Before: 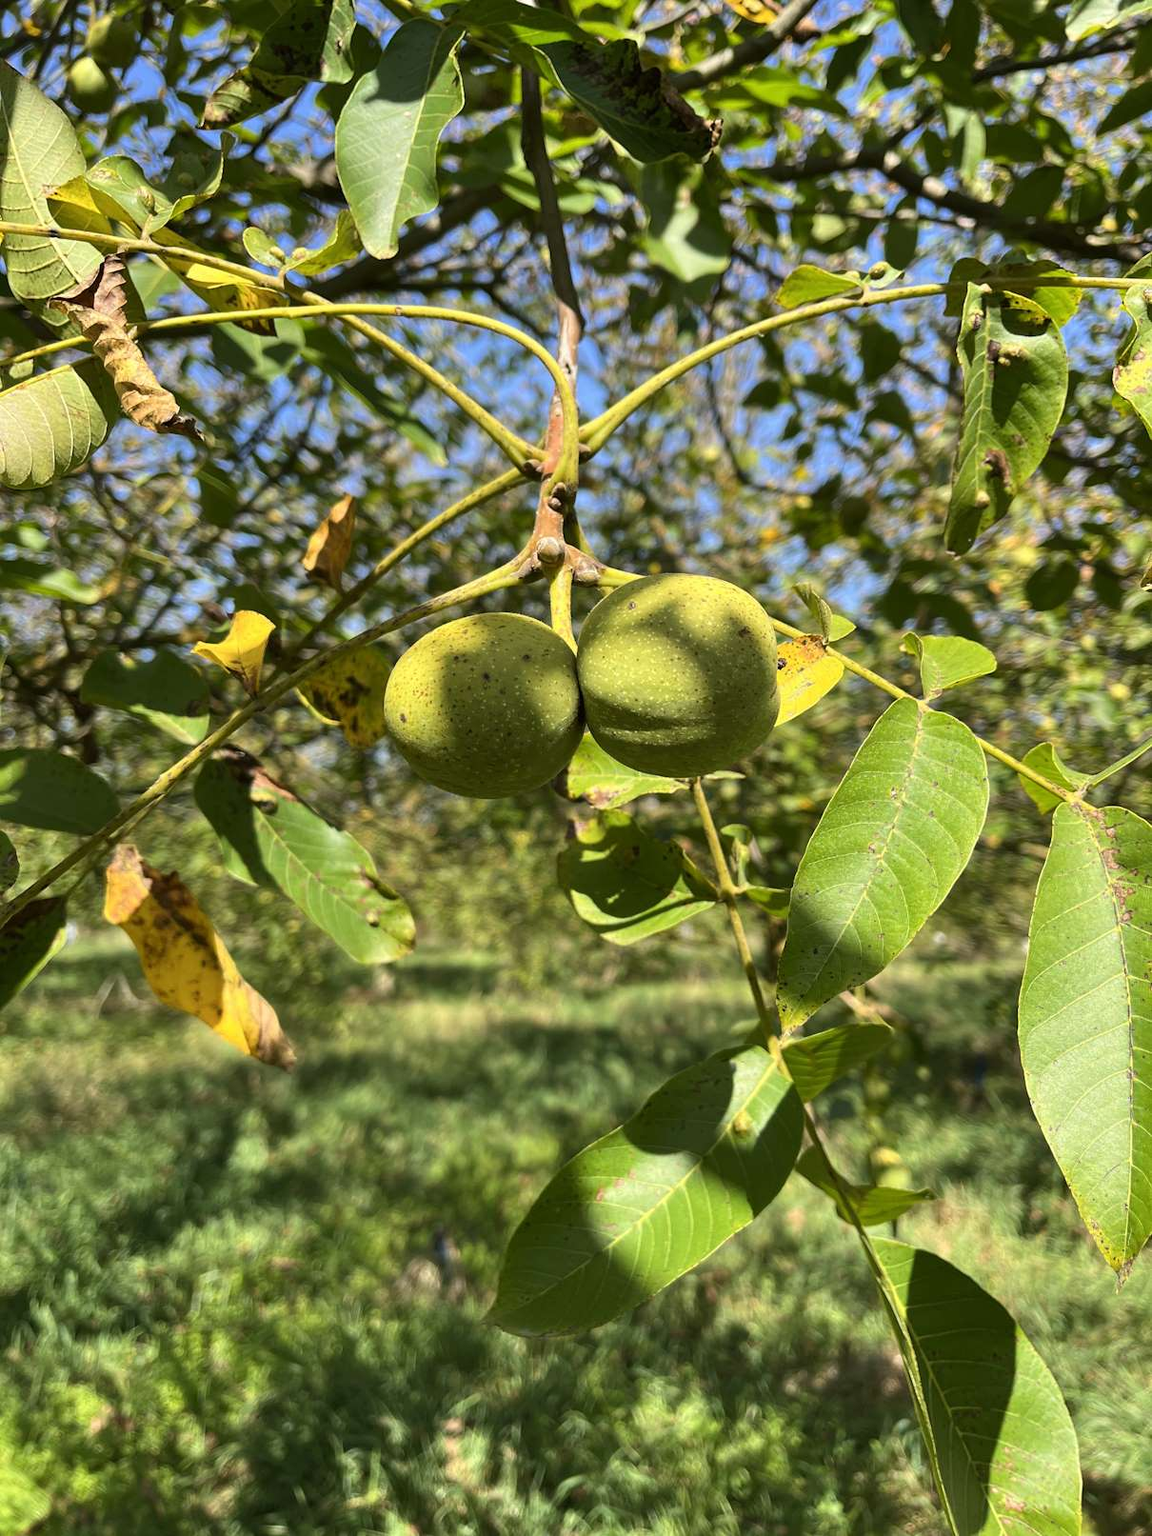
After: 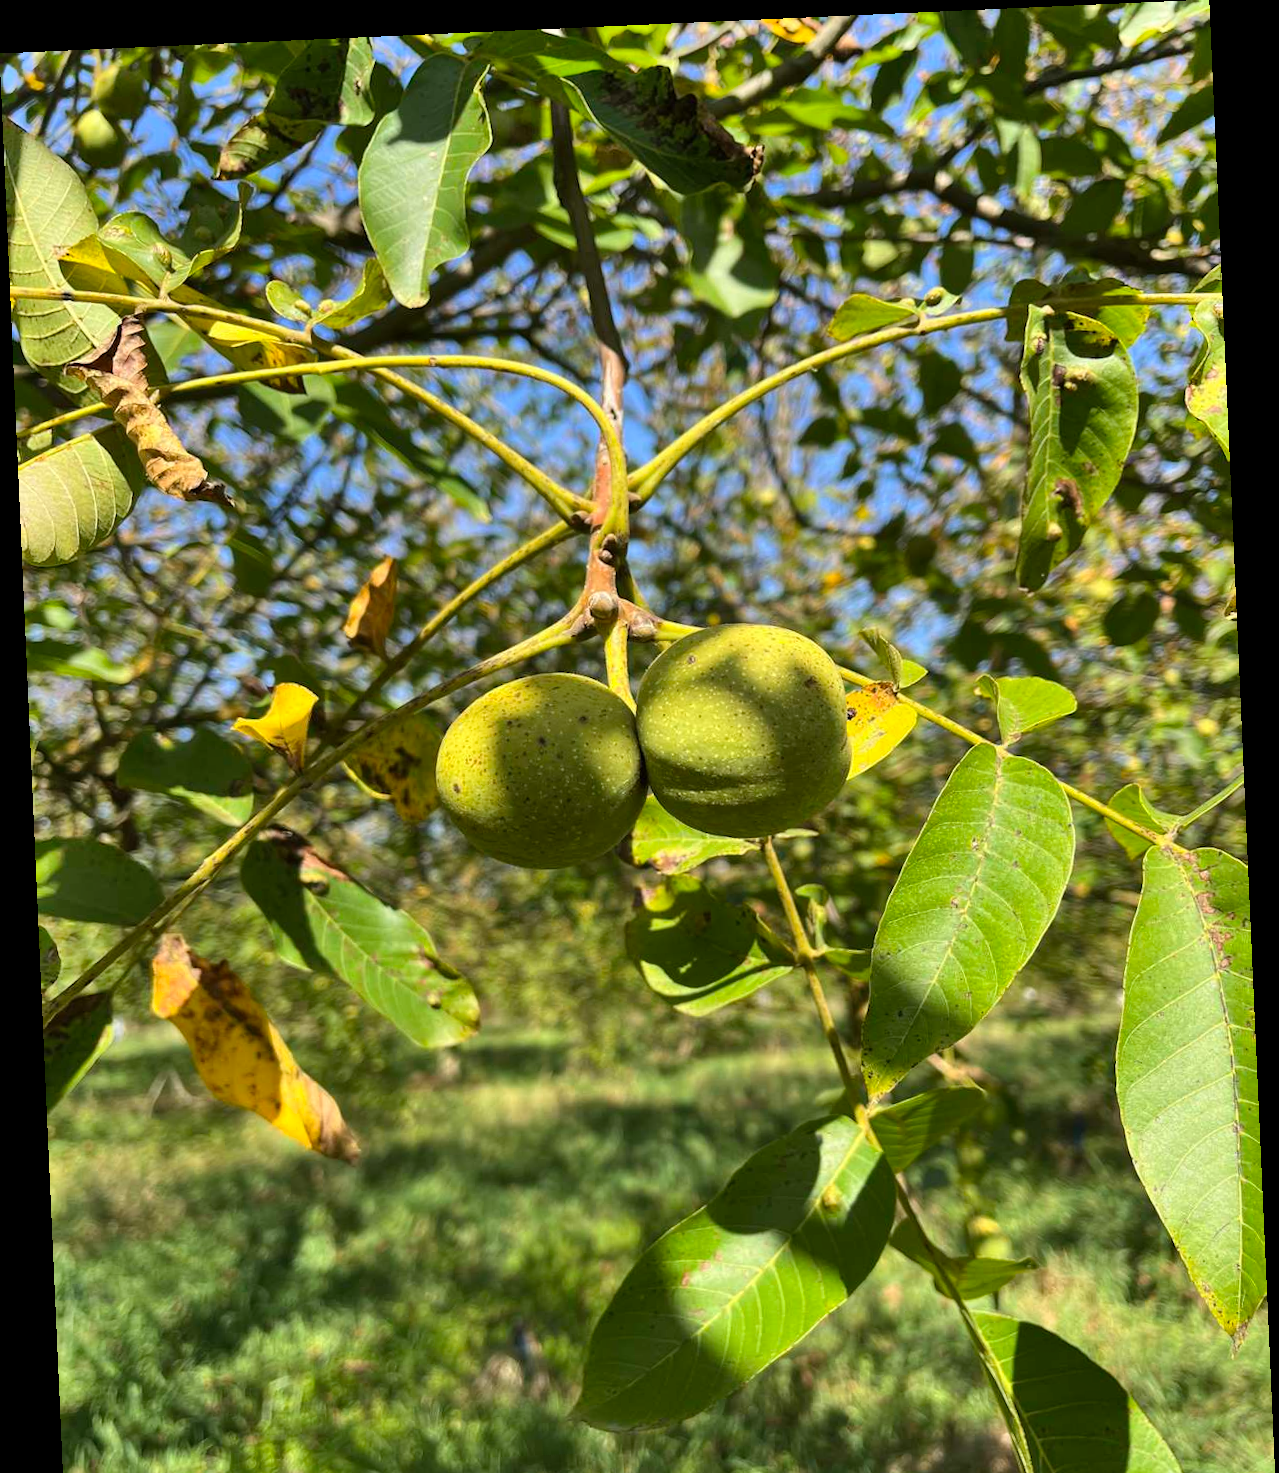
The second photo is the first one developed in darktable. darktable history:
crop and rotate: top 0%, bottom 11.49%
rotate and perspective: rotation -2.56°, automatic cropping off
exposure: compensate highlight preservation false
shadows and highlights: soften with gaussian
